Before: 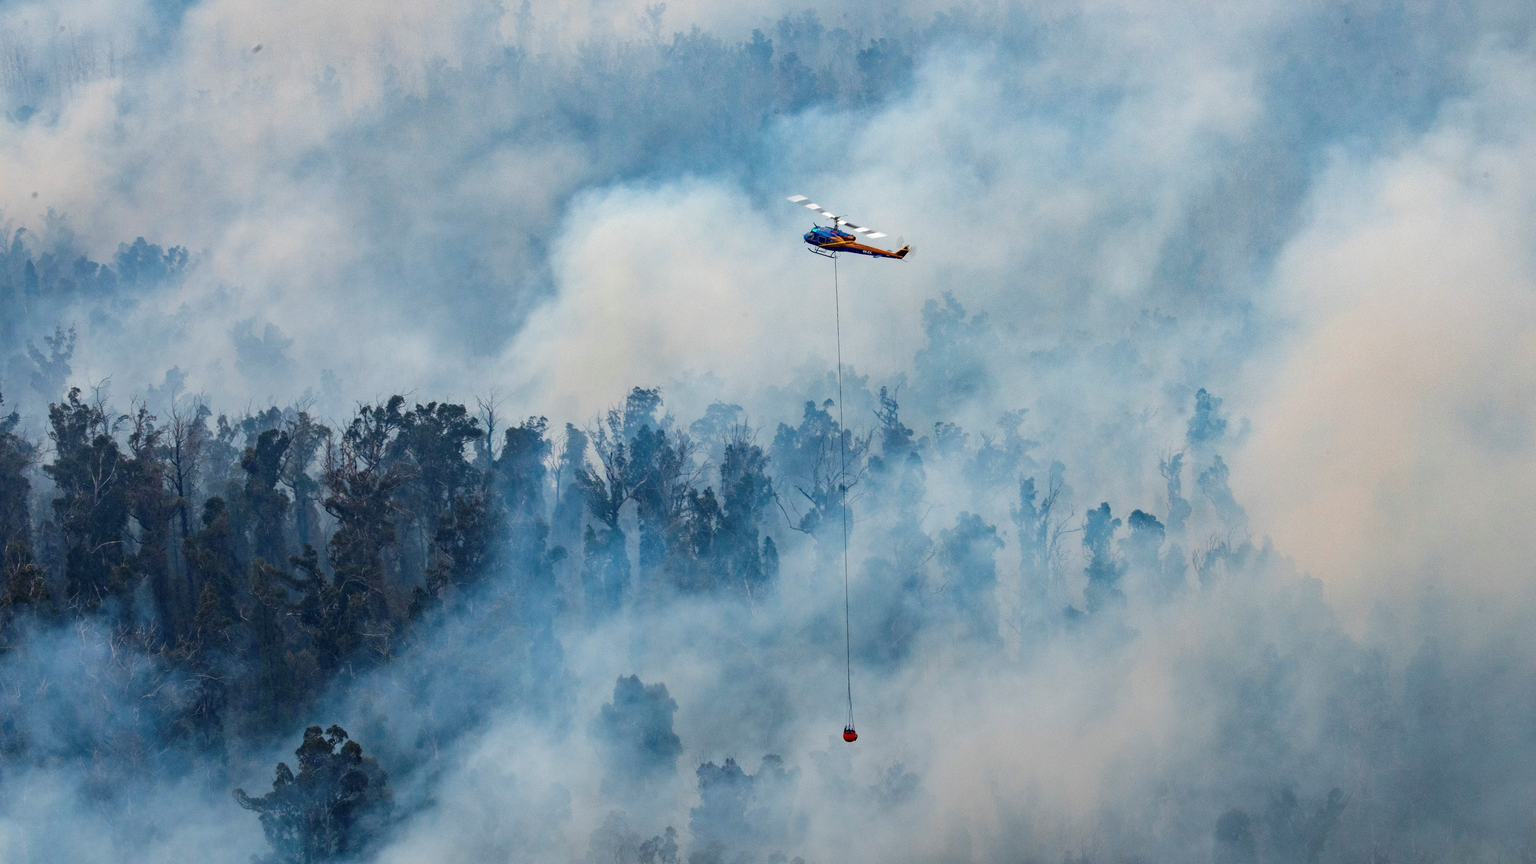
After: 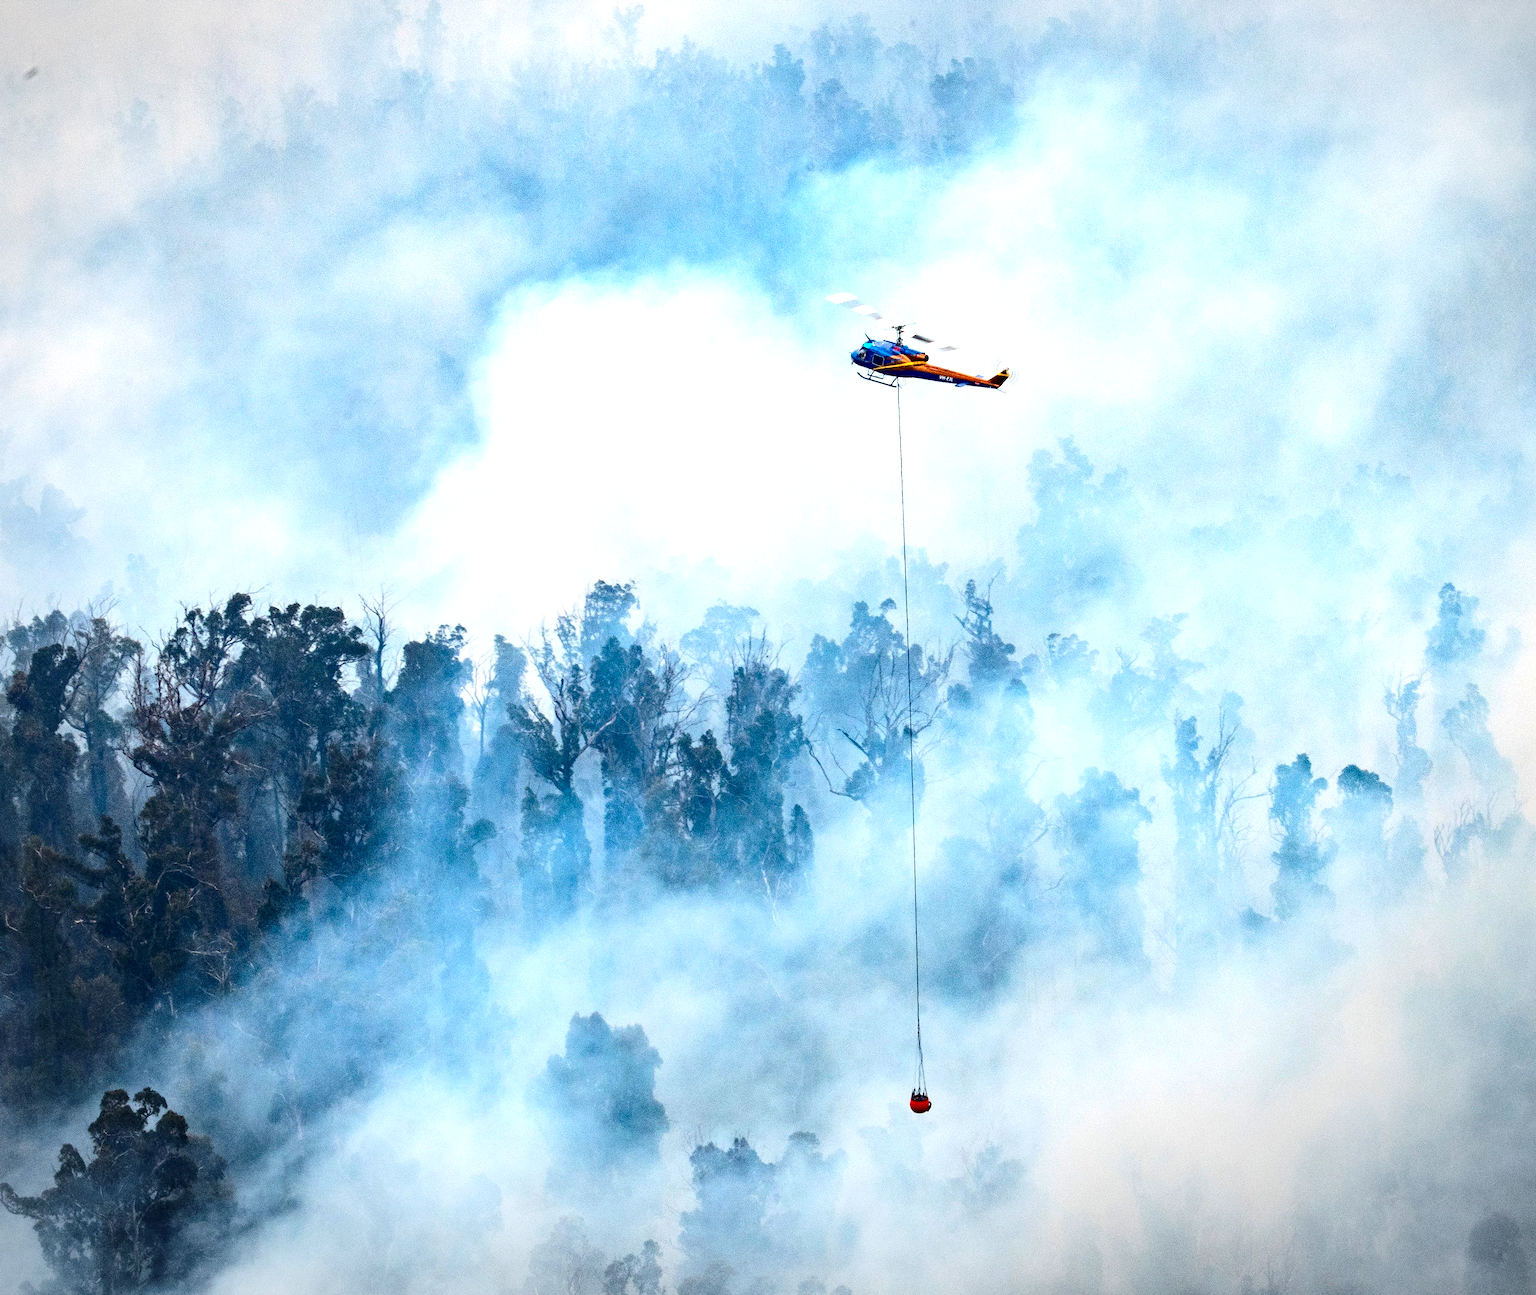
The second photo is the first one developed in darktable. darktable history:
exposure: exposure 1.137 EV, compensate highlight preservation false
contrast brightness saturation: contrast 0.2, brightness -0.11, saturation 0.1
vignetting: fall-off radius 70%, automatic ratio true
crop: left 15.419%, right 17.914%
